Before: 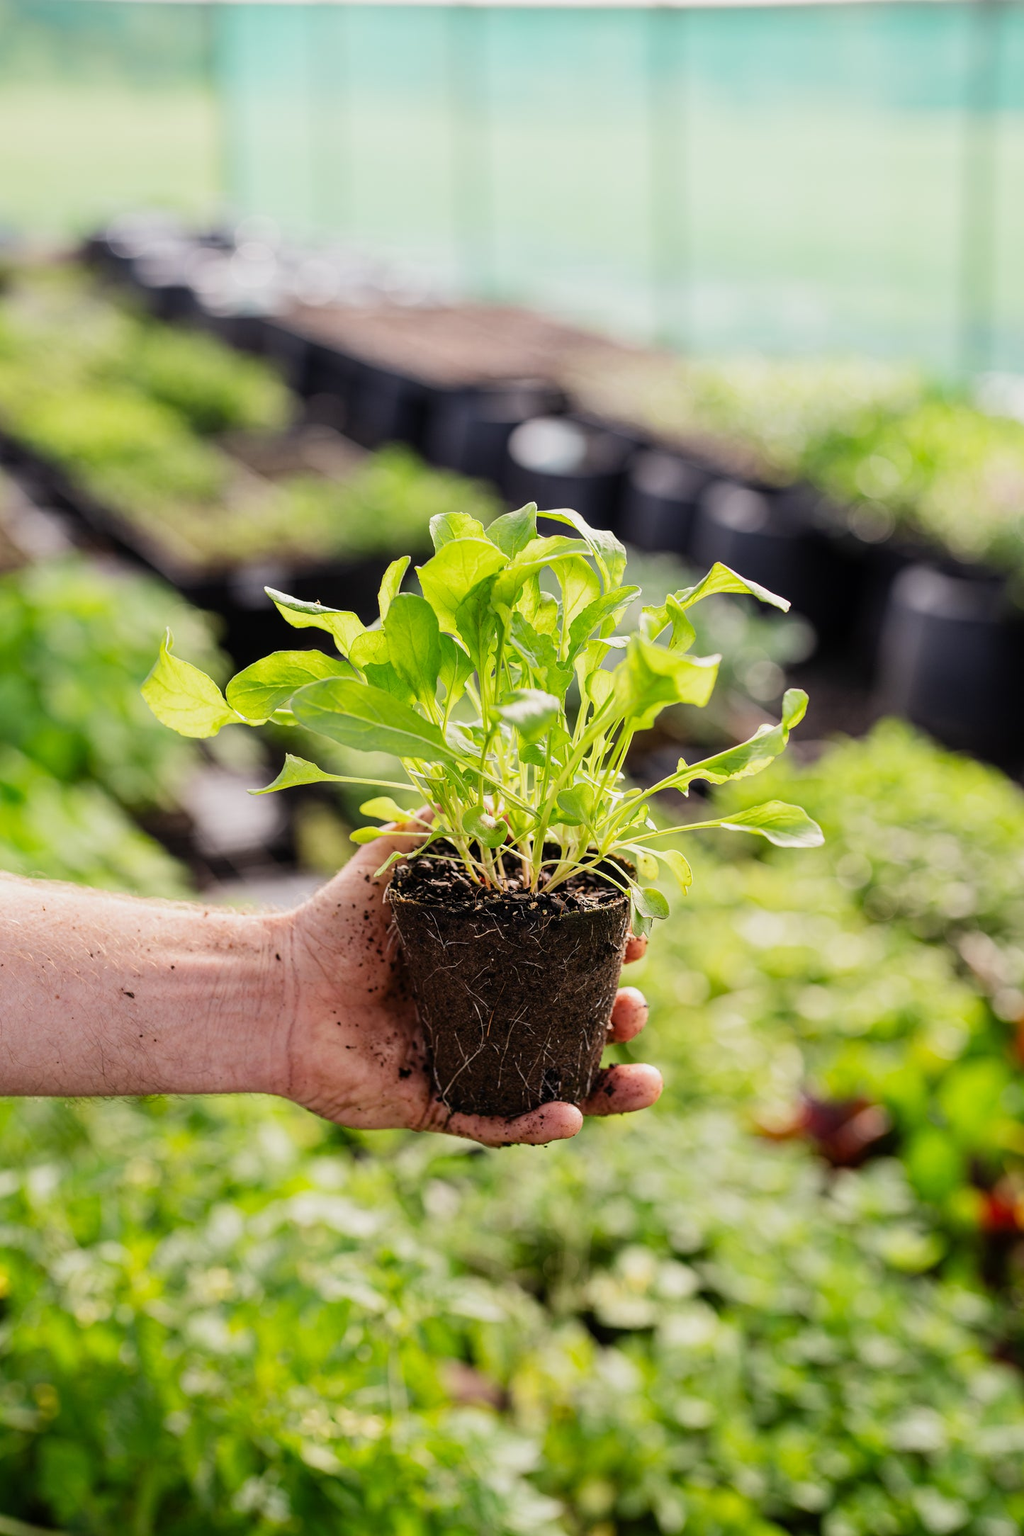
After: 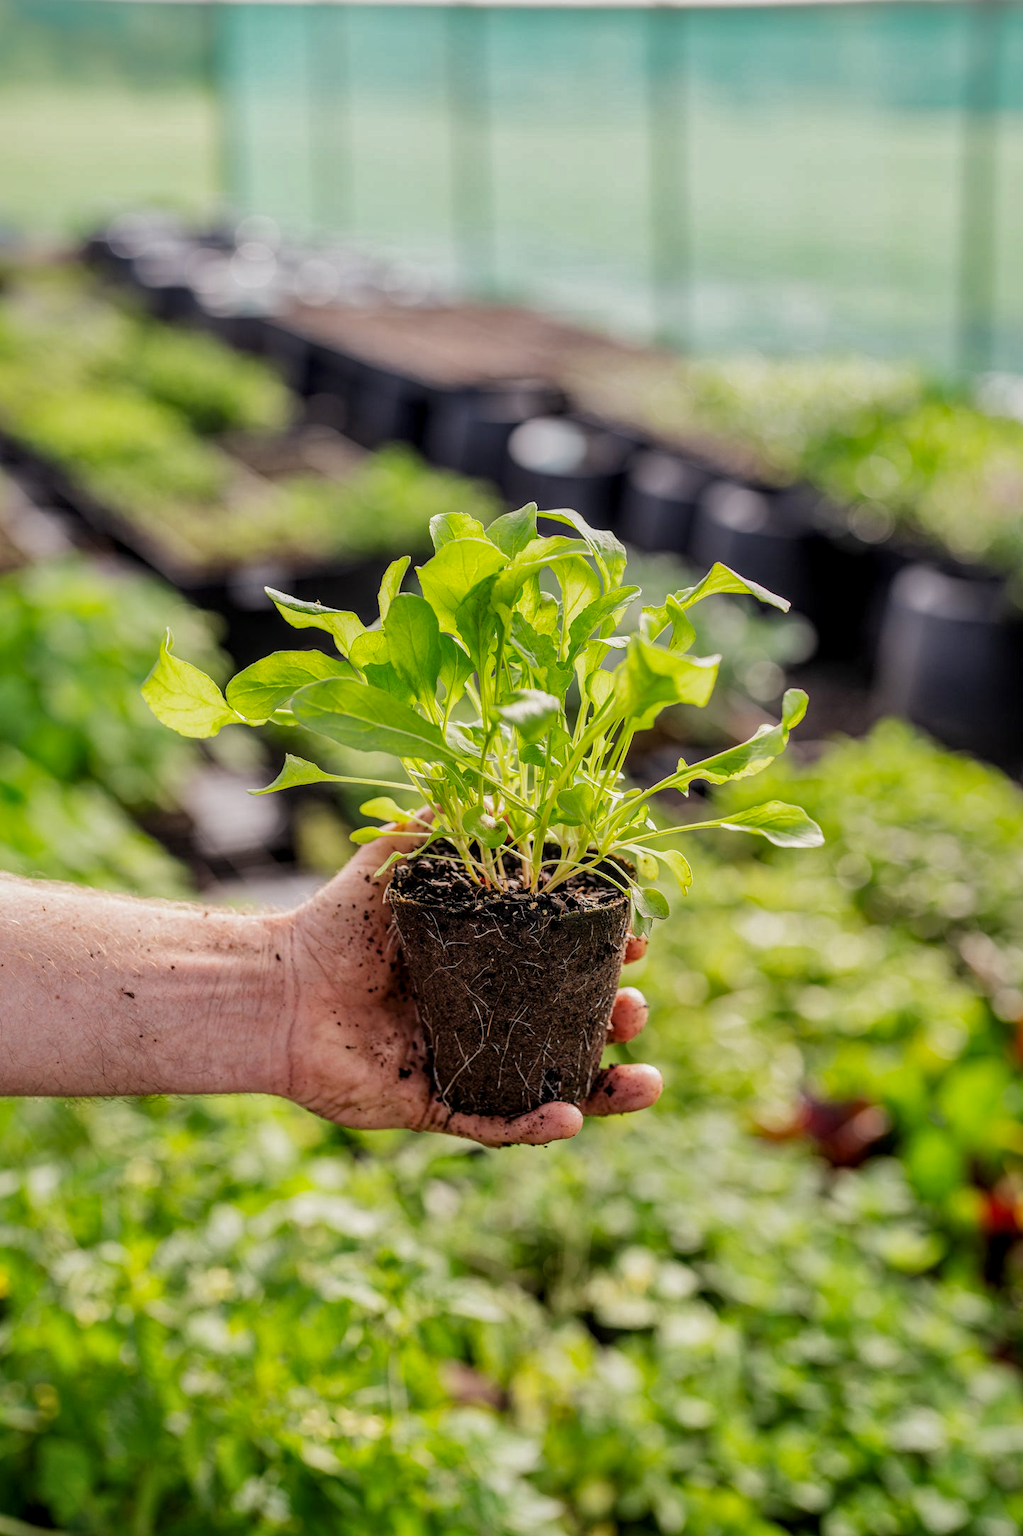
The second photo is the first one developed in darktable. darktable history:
shadows and highlights: shadows 40, highlights -60
local contrast: detail 130%
